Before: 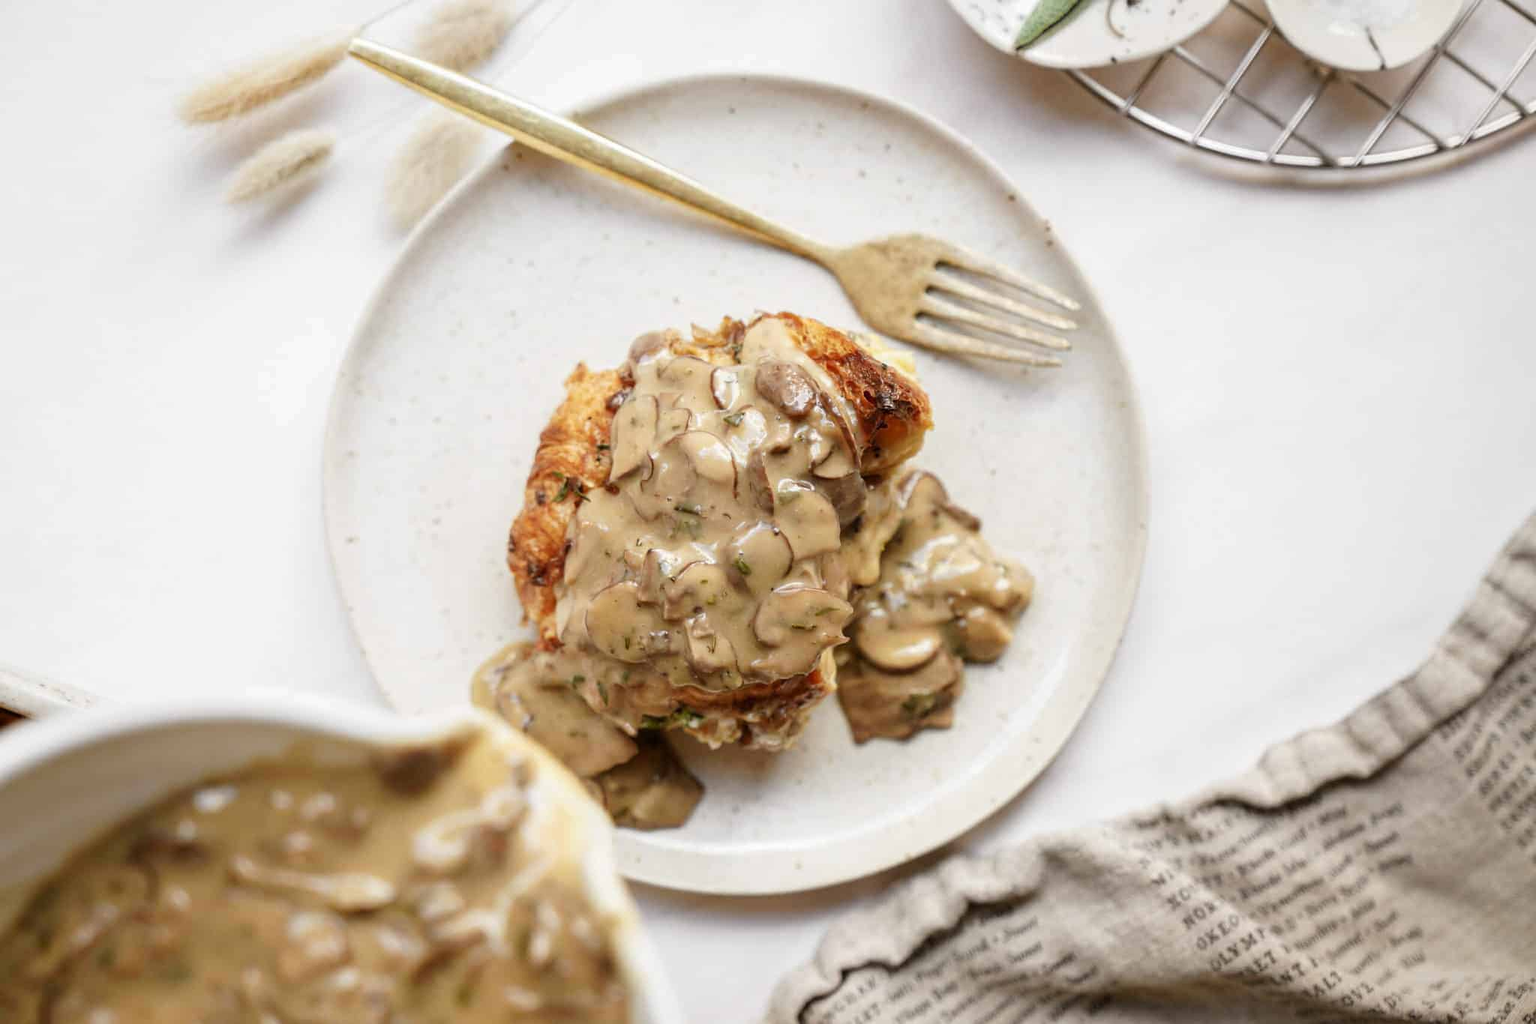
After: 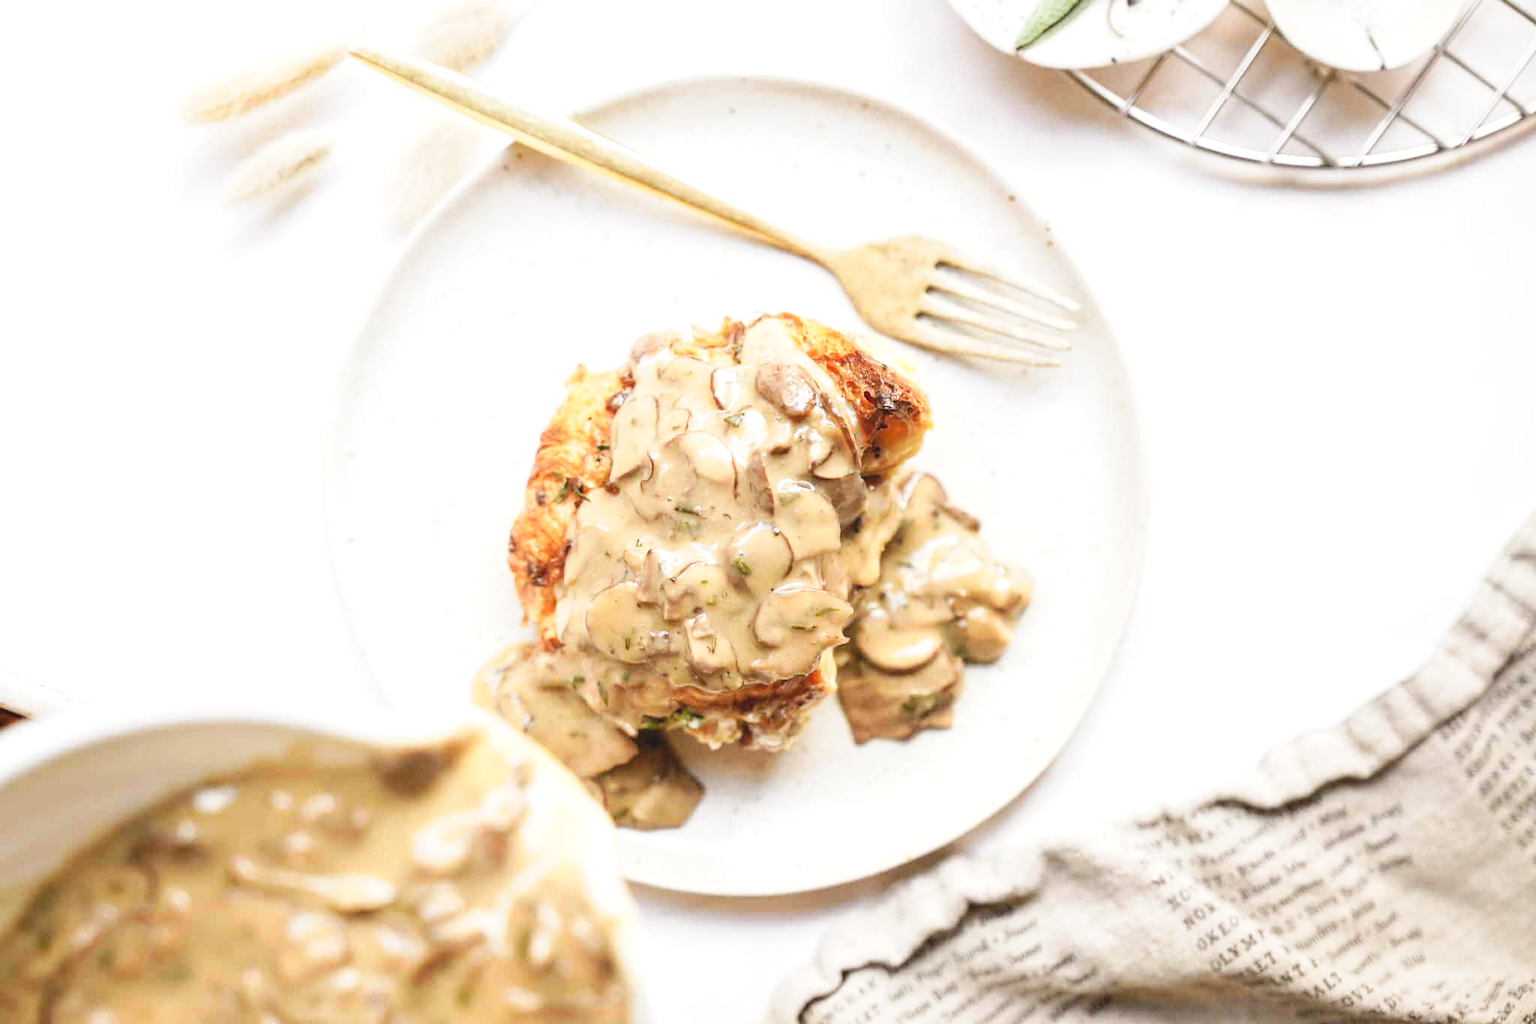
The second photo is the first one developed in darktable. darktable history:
tone curve: curves: ch0 [(0, 0.024) (0.049, 0.038) (0.176, 0.162) (0.311, 0.337) (0.416, 0.471) (0.565, 0.658) (0.817, 0.911) (1, 1)]; ch1 [(0, 0) (0.351, 0.347) (0.446, 0.42) (0.481, 0.463) (0.504, 0.504) (0.522, 0.521) (0.546, 0.563) (0.622, 0.664) (0.728, 0.786) (1, 1)]; ch2 [(0, 0) (0.327, 0.324) (0.427, 0.413) (0.458, 0.444) (0.502, 0.504) (0.526, 0.539) (0.547, 0.581) (0.601, 0.61) (0.76, 0.765) (1, 1)], preserve colors none
contrast brightness saturation: contrast -0.148, brightness 0.051, saturation -0.133
exposure: black level correction 0, exposure 0.693 EV, compensate highlight preservation false
